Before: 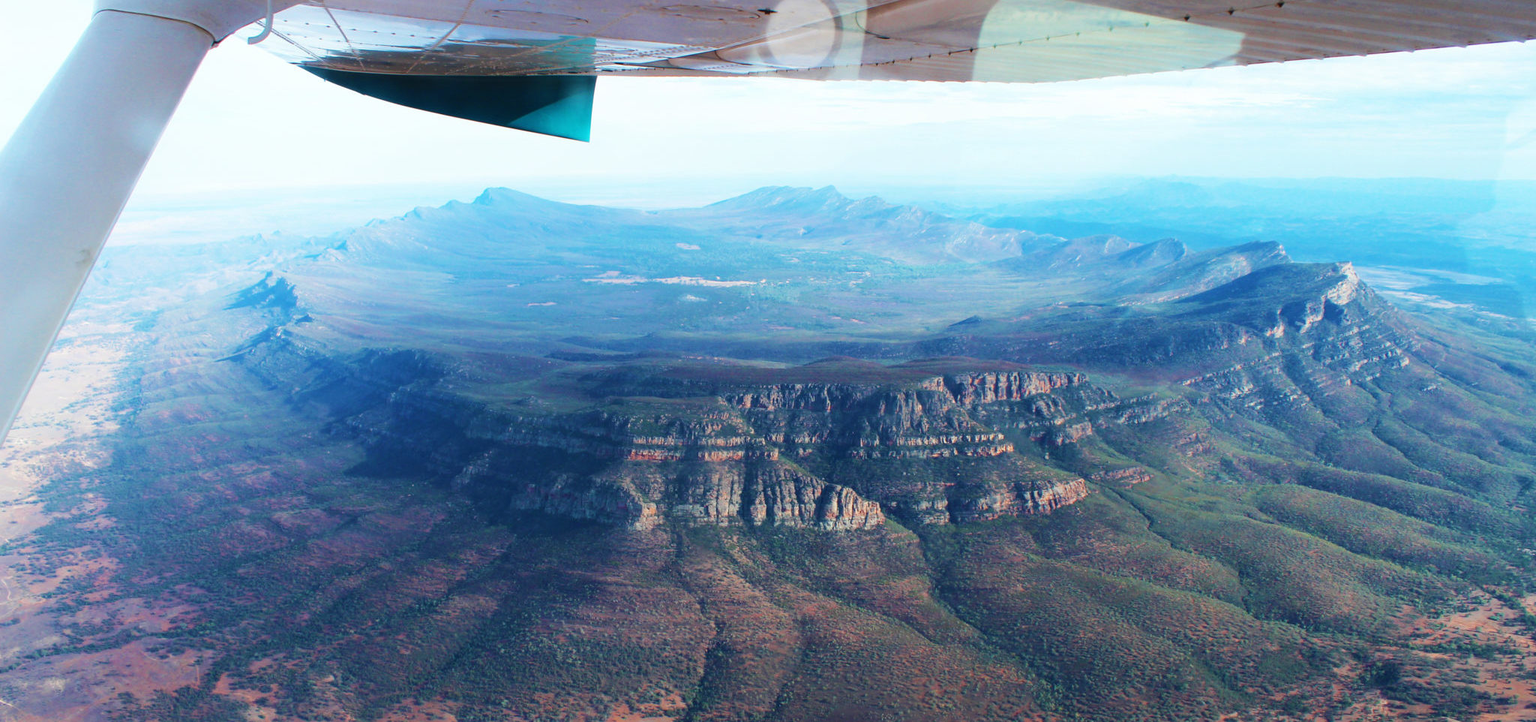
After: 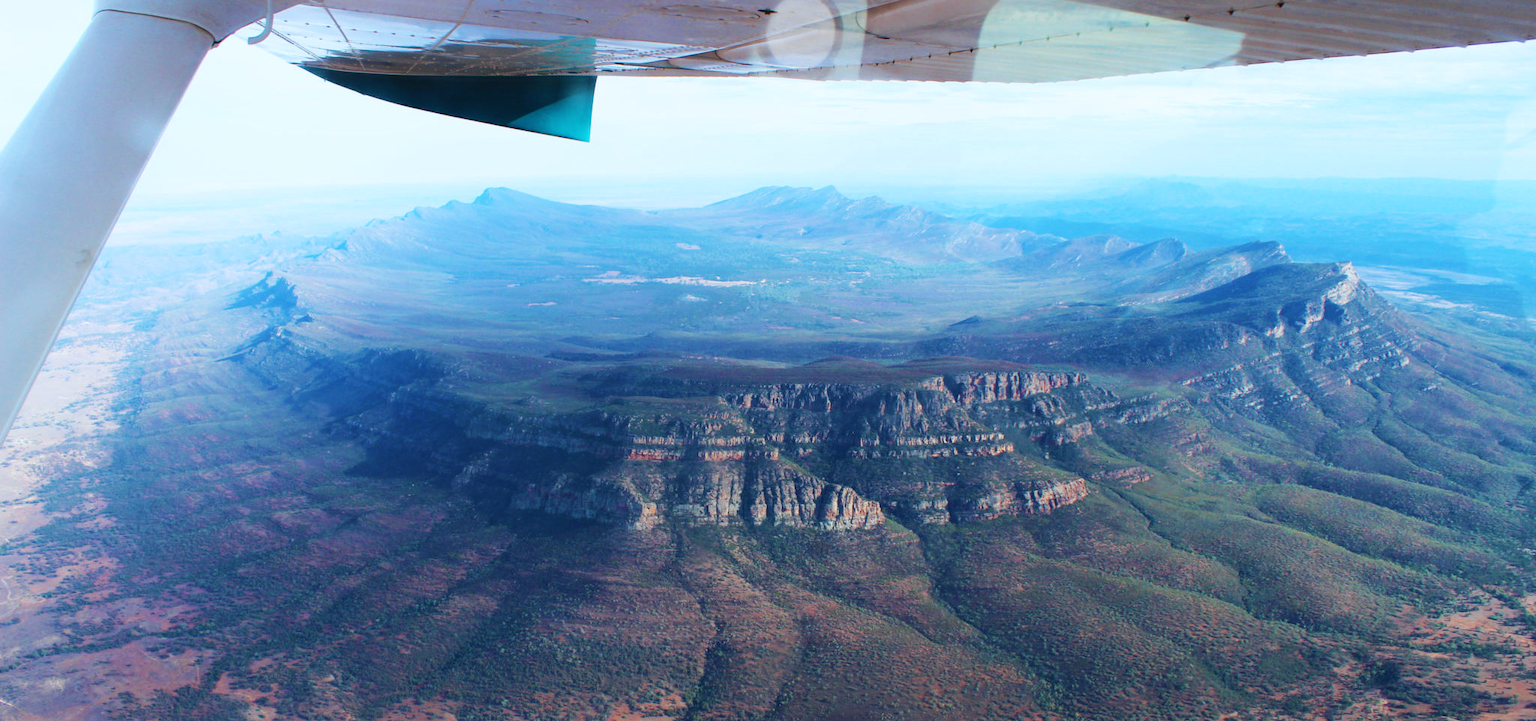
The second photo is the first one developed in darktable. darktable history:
exposure: exposure -0.04 EV, compensate highlight preservation false
white balance: red 0.967, blue 1.049
